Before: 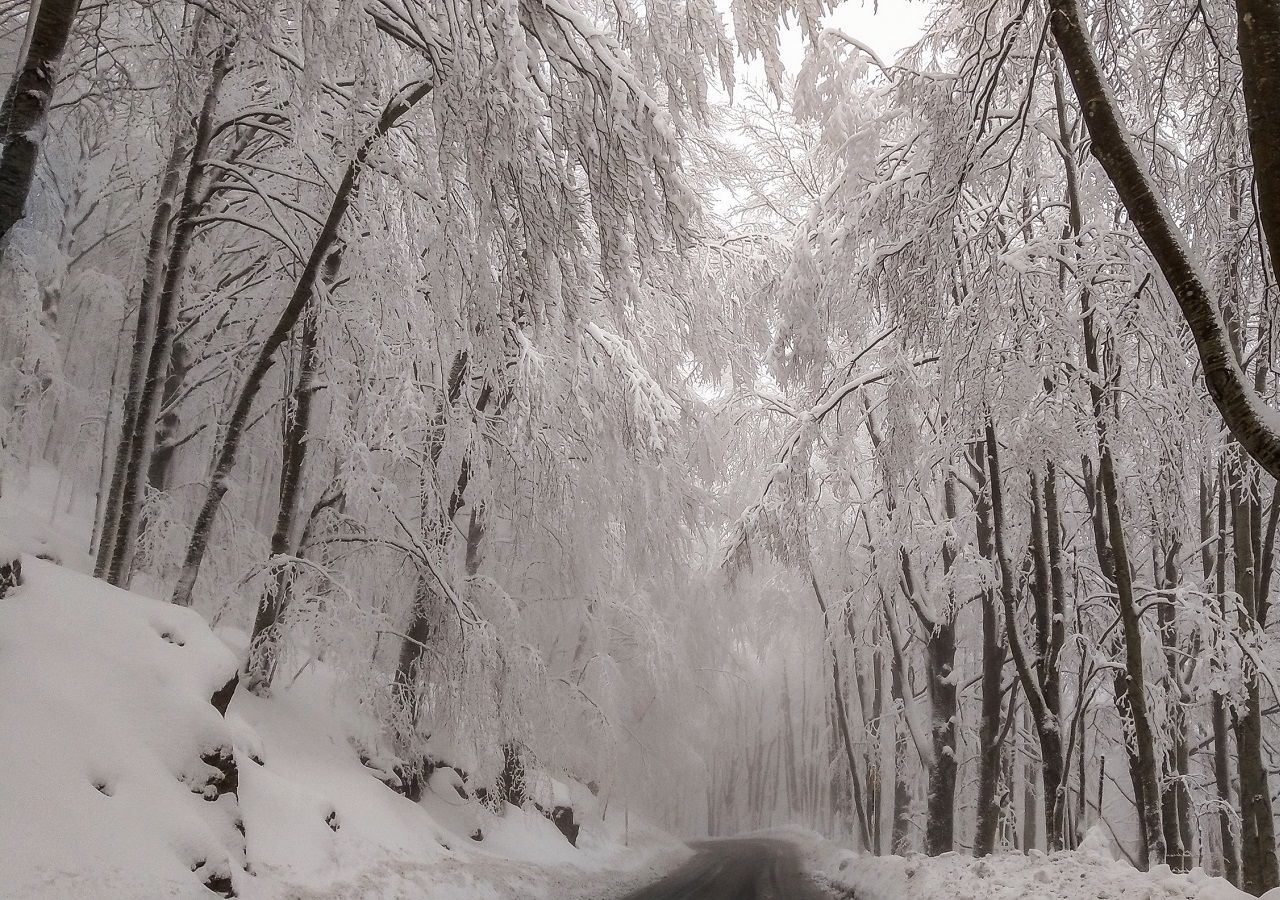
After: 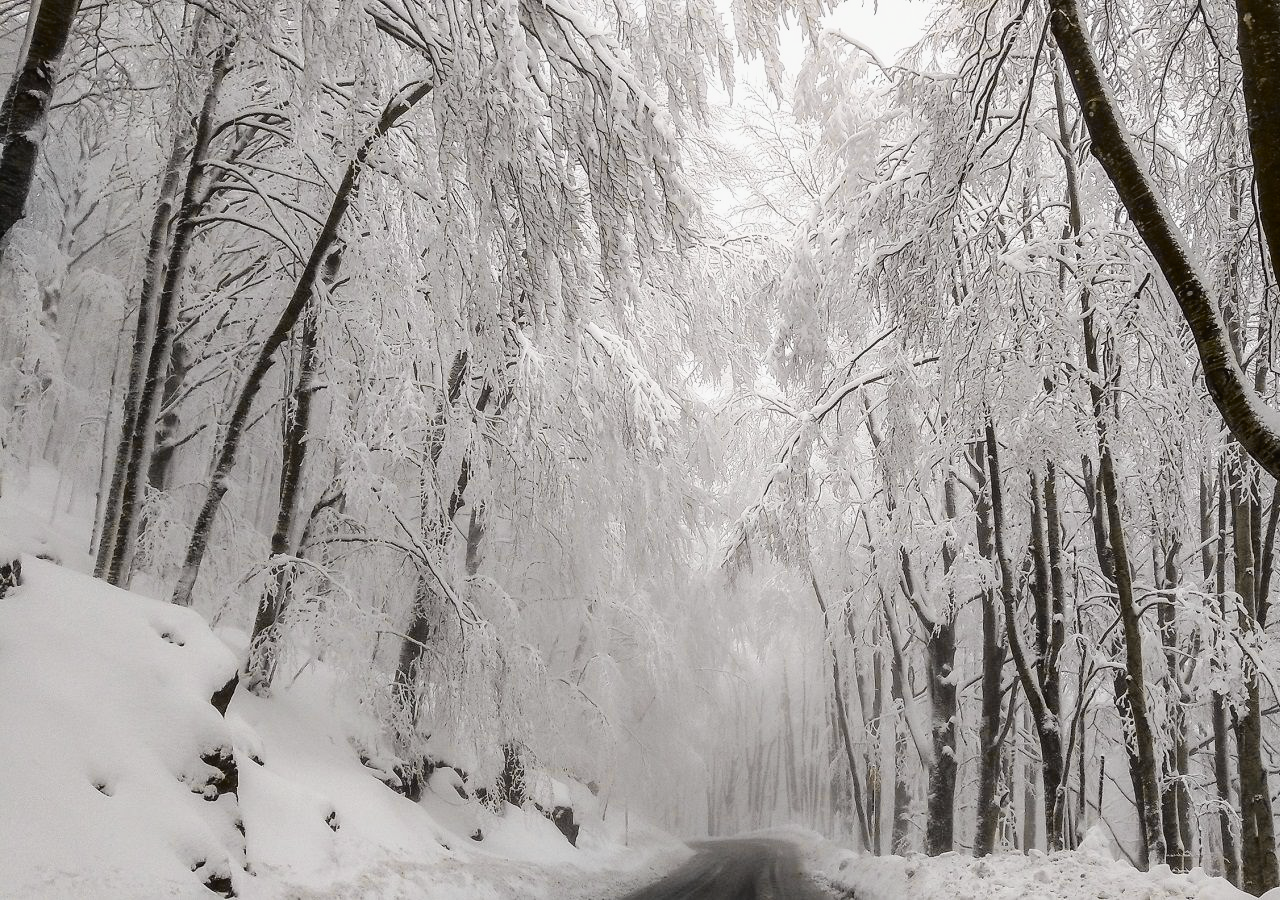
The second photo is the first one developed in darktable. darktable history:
tone curve: curves: ch0 [(0, 0.013) (0.129, 0.1) (0.327, 0.382) (0.489, 0.573) (0.66, 0.748) (0.858, 0.926) (1, 0.977)]; ch1 [(0, 0) (0.353, 0.344) (0.45, 0.46) (0.498, 0.498) (0.521, 0.512) (0.563, 0.559) (0.592, 0.585) (0.647, 0.68) (1, 1)]; ch2 [(0, 0) (0.333, 0.346) (0.375, 0.375) (0.427, 0.44) (0.476, 0.492) (0.511, 0.508) (0.528, 0.533) (0.579, 0.61) (0.612, 0.644) (0.66, 0.715) (1, 1)], color space Lab, independent channels, preserve colors none
levels: levels [0, 0.498, 1]
